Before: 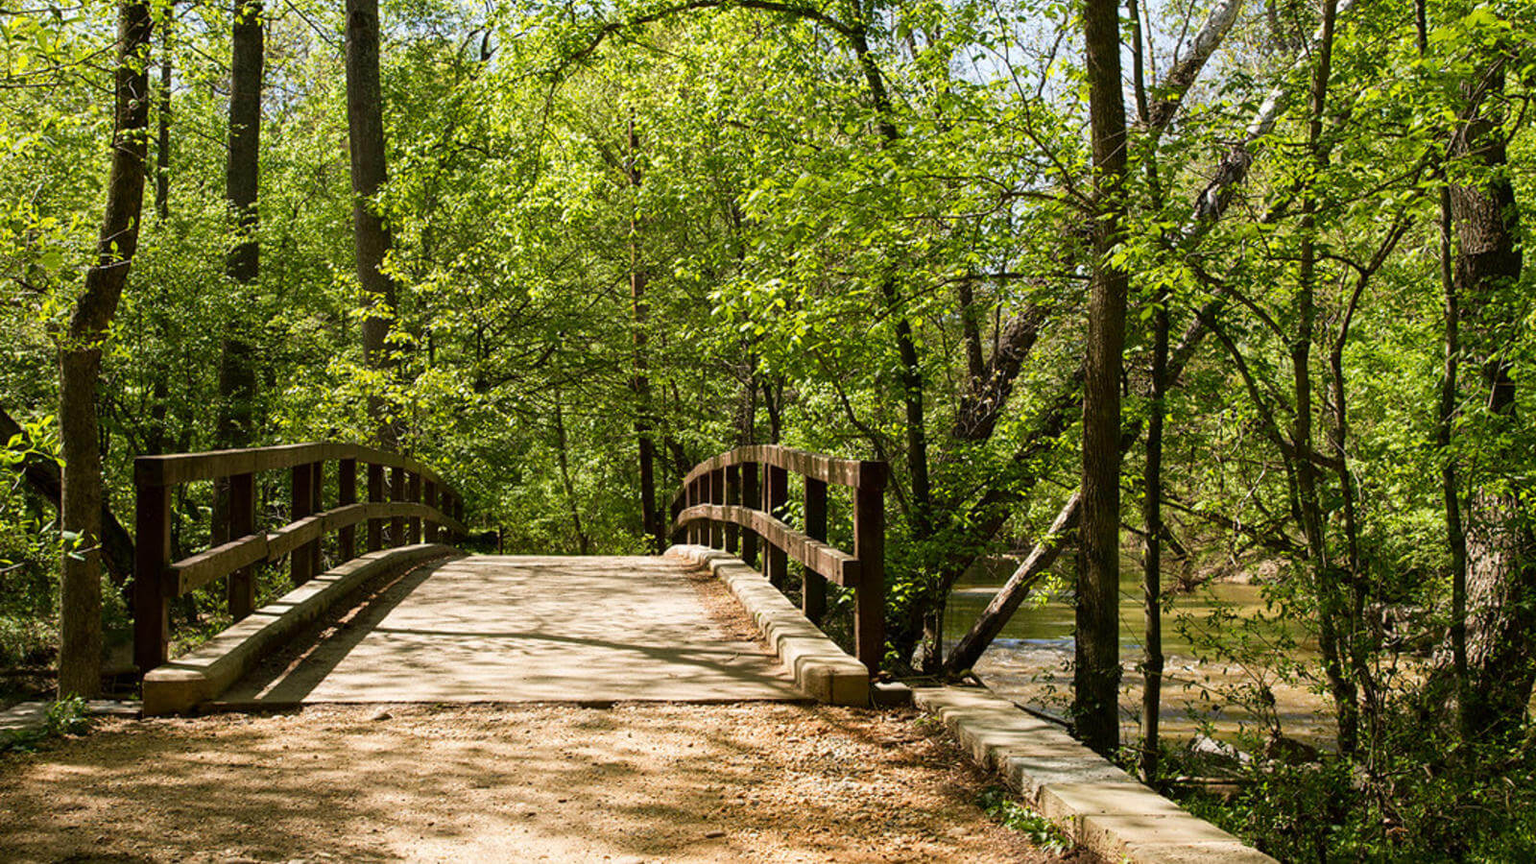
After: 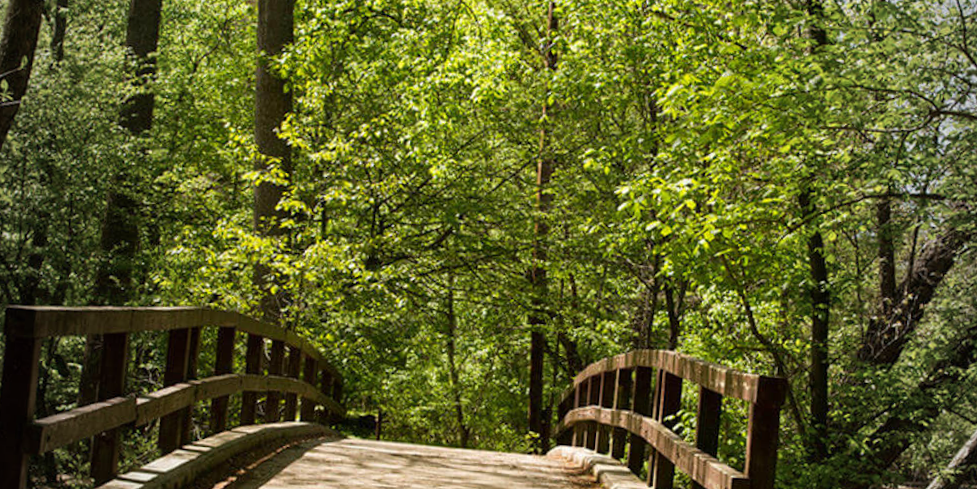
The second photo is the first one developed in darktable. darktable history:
vignetting: fall-off start 97%, fall-off radius 100%, width/height ratio 0.609, unbound false
crop and rotate: angle -4.99°, left 2.122%, top 6.945%, right 27.566%, bottom 30.519%
